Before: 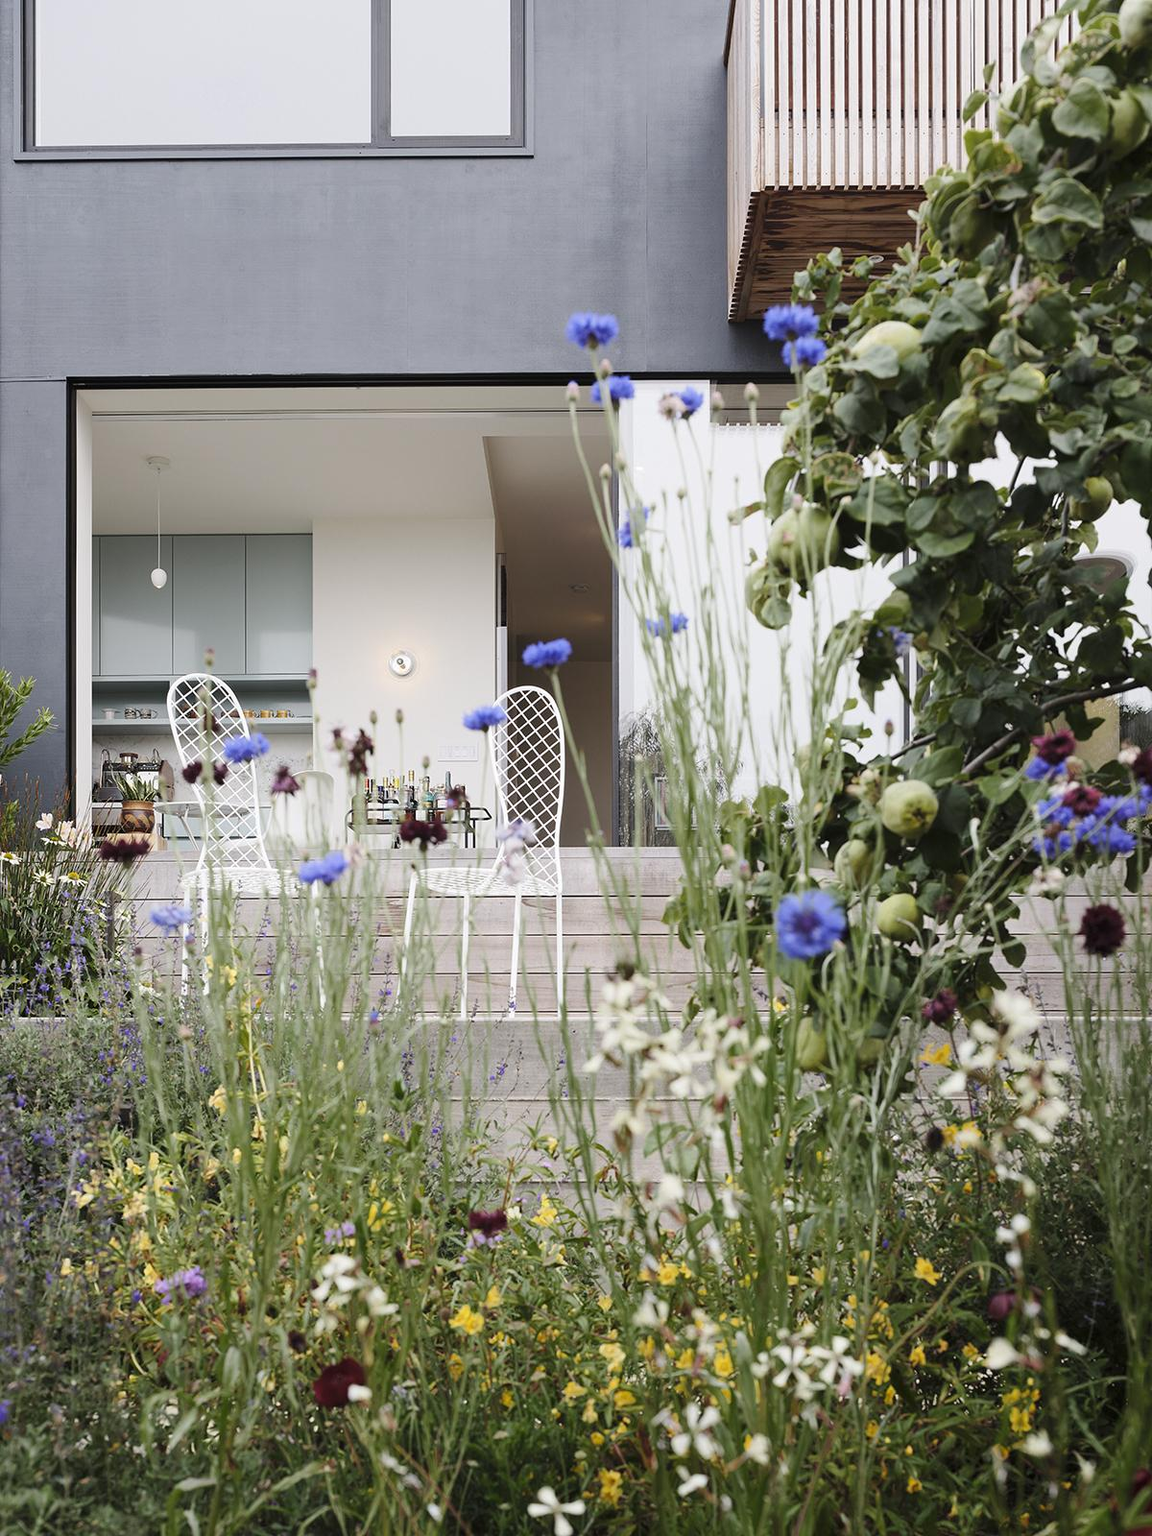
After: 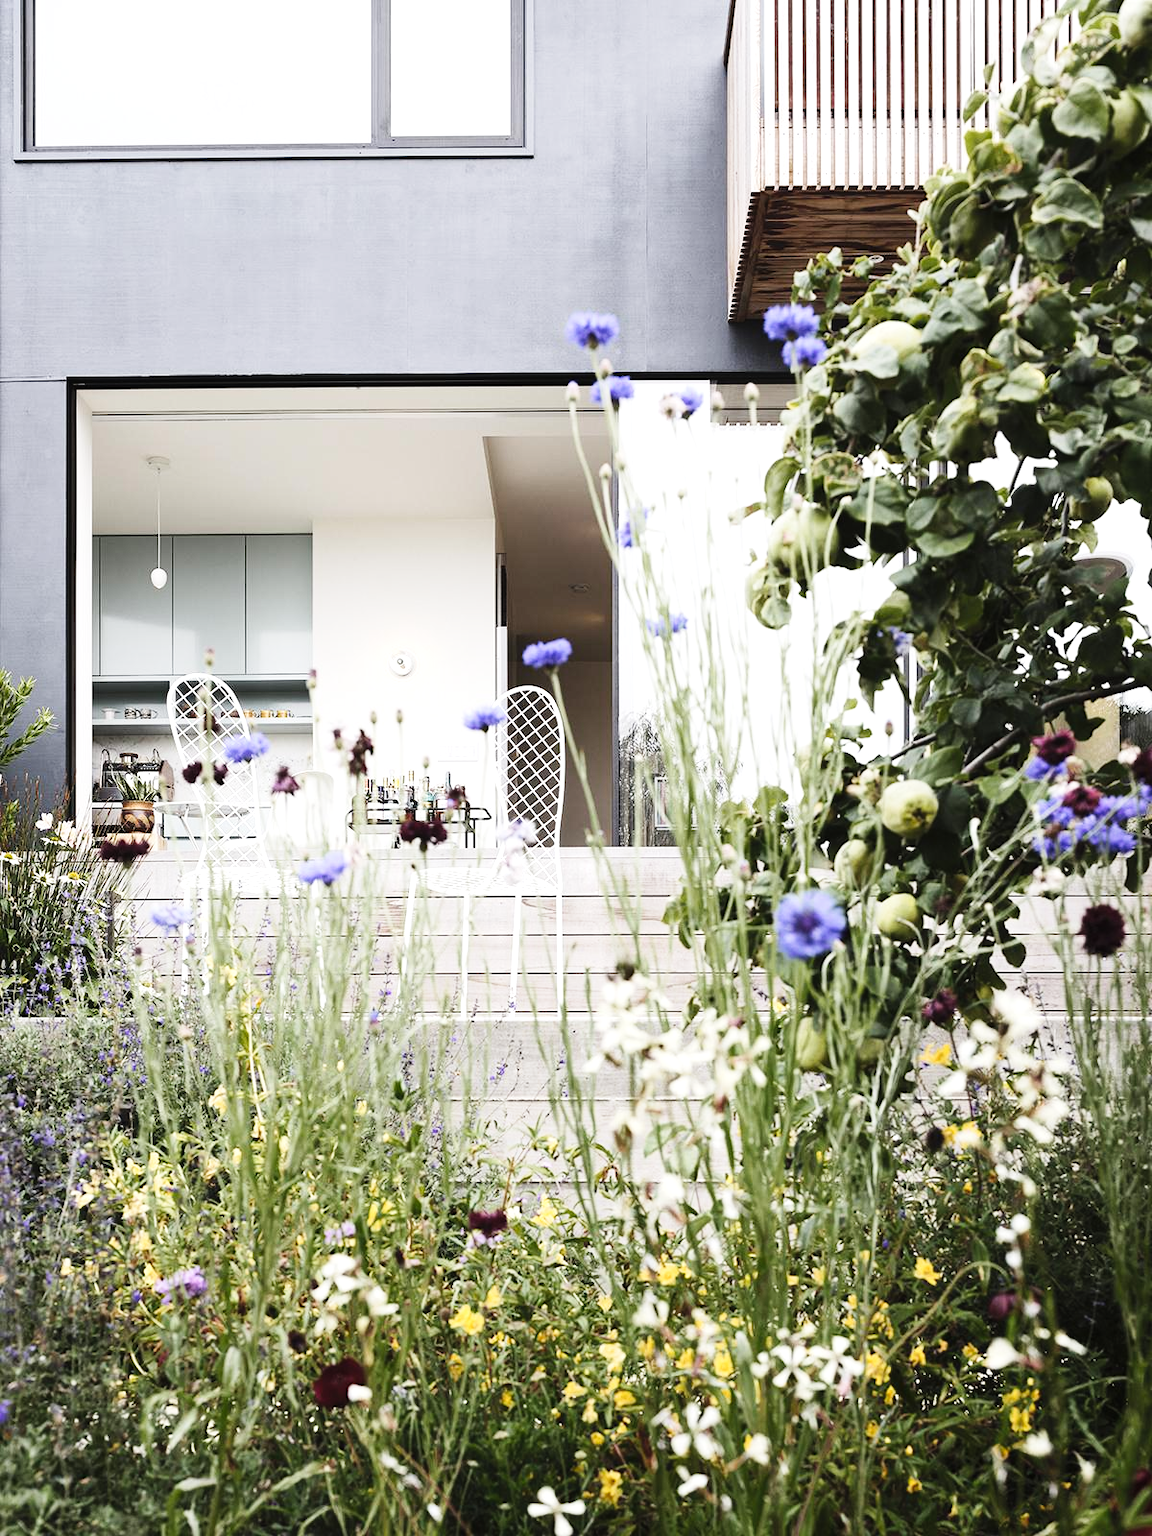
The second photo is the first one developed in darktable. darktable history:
tone equalizer: -8 EV -0.785 EV, -7 EV -0.697 EV, -6 EV -0.605 EV, -5 EV -0.369 EV, -3 EV 0.389 EV, -2 EV 0.6 EV, -1 EV 0.688 EV, +0 EV 0.759 EV, edges refinement/feathering 500, mask exposure compensation -1.57 EV, preserve details no
tone curve: curves: ch0 [(0, 0.012) (0.093, 0.11) (0.345, 0.425) (0.457, 0.562) (0.628, 0.738) (0.839, 0.909) (0.998, 0.978)]; ch1 [(0, 0) (0.437, 0.408) (0.472, 0.47) (0.502, 0.497) (0.527, 0.523) (0.568, 0.577) (0.62, 0.66) (0.669, 0.748) (0.859, 0.899) (1, 1)]; ch2 [(0, 0) (0.33, 0.301) (0.421, 0.443) (0.473, 0.498) (0.509, 0.502) (0.535, 0.545) (0.549, 0.576) (0.644, 0.703) (1, 1)], preserve colors none
